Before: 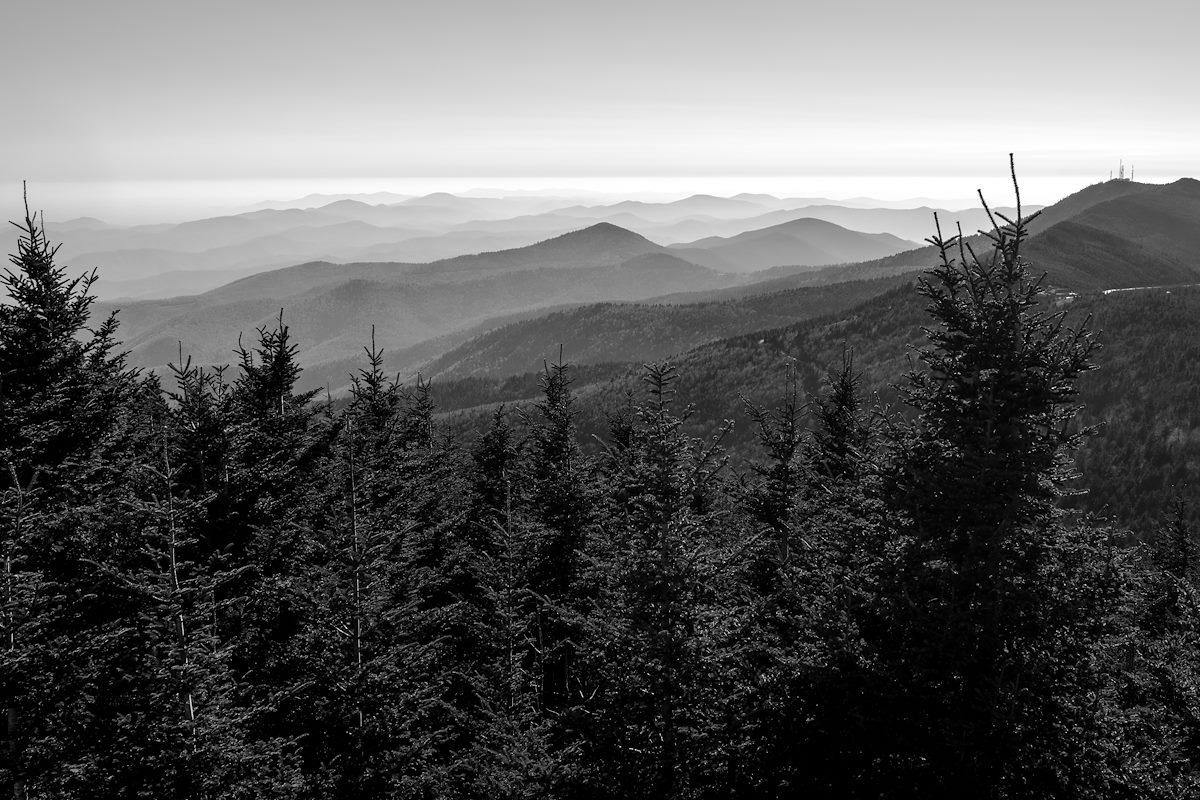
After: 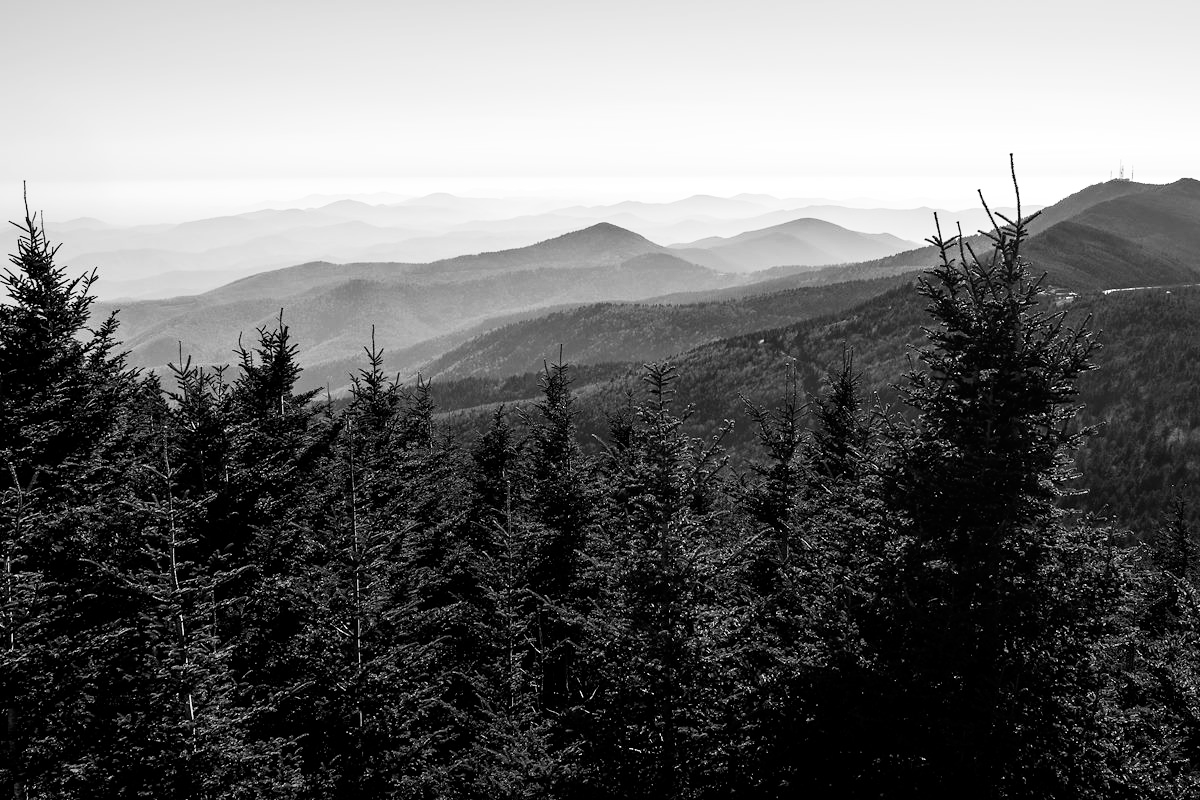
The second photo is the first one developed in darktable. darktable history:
velvia: on, module defaults
base curve: curves: ch0 [(0, 0) (0.005, 0.002) (0.193, 0.295) (0.399, 0.664) (0.75, 0.928) (1, 1)], preserve colors none
